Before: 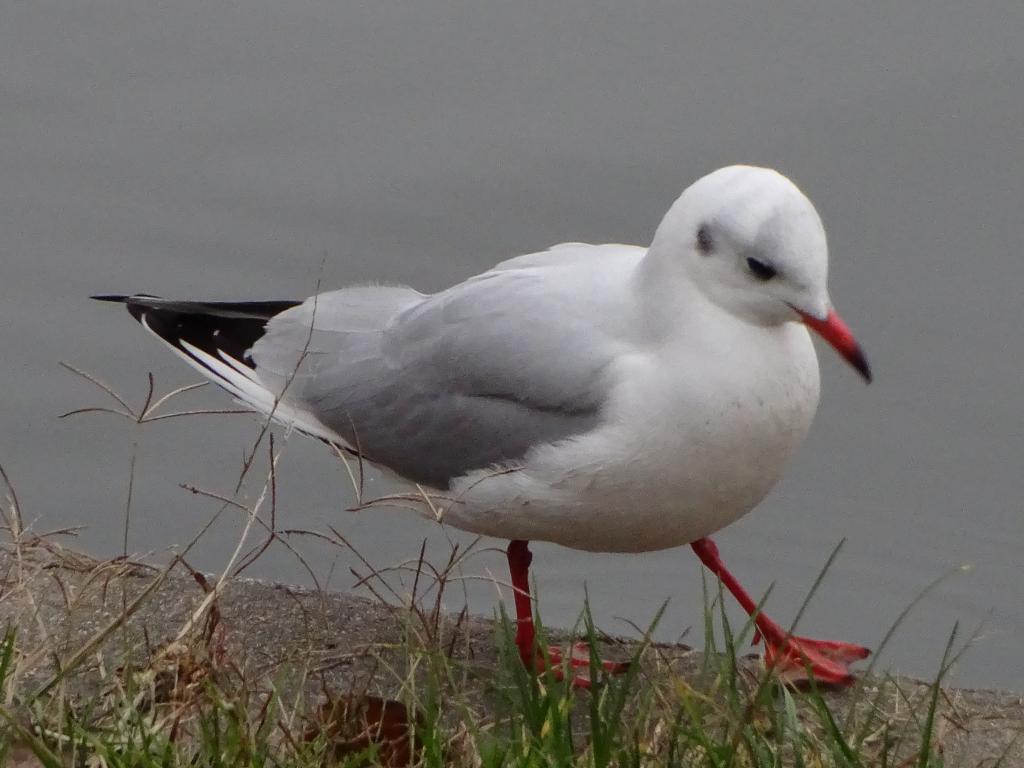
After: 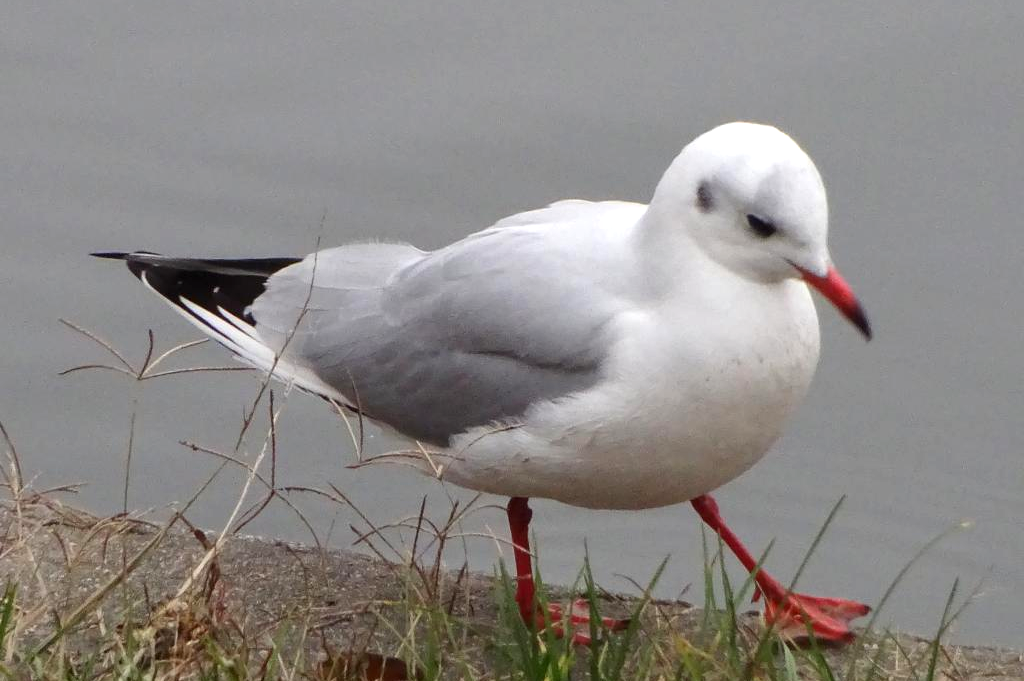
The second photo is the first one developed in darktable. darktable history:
exposure: exposure 0.6 EV, compensate highlight preservation false
white balance: red 1, blue 1
crop and rotate: top 5.609%, bottom 5.609%
